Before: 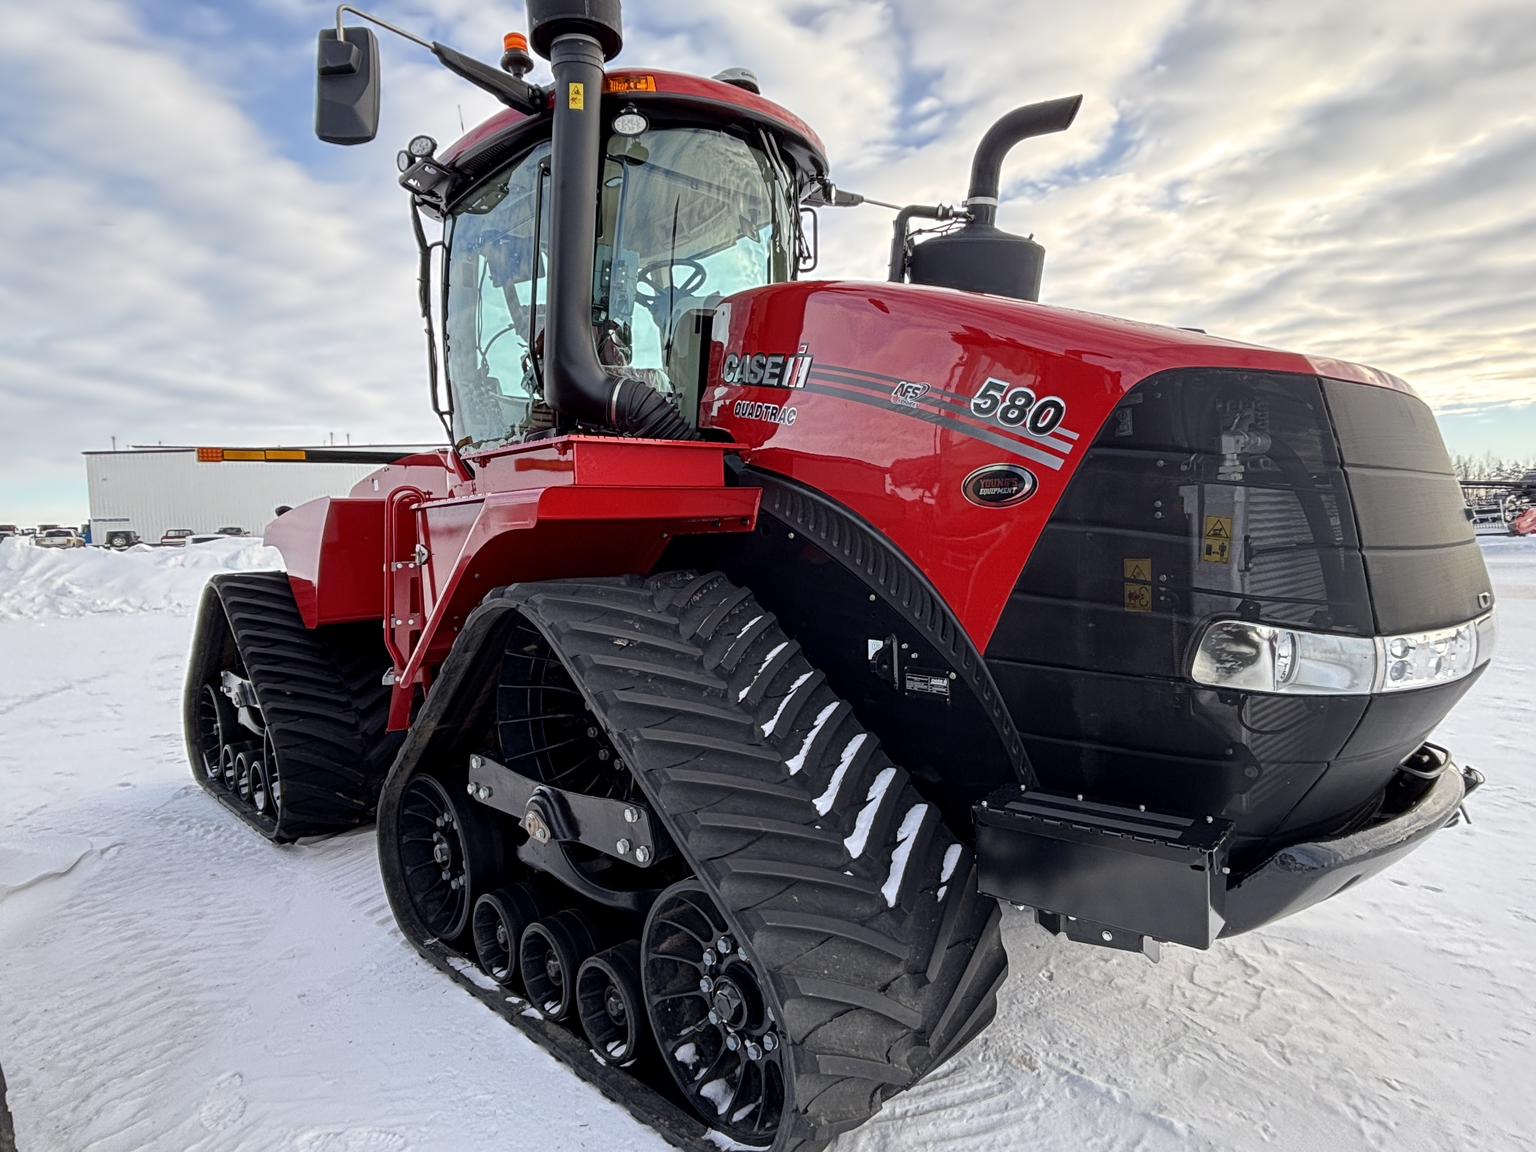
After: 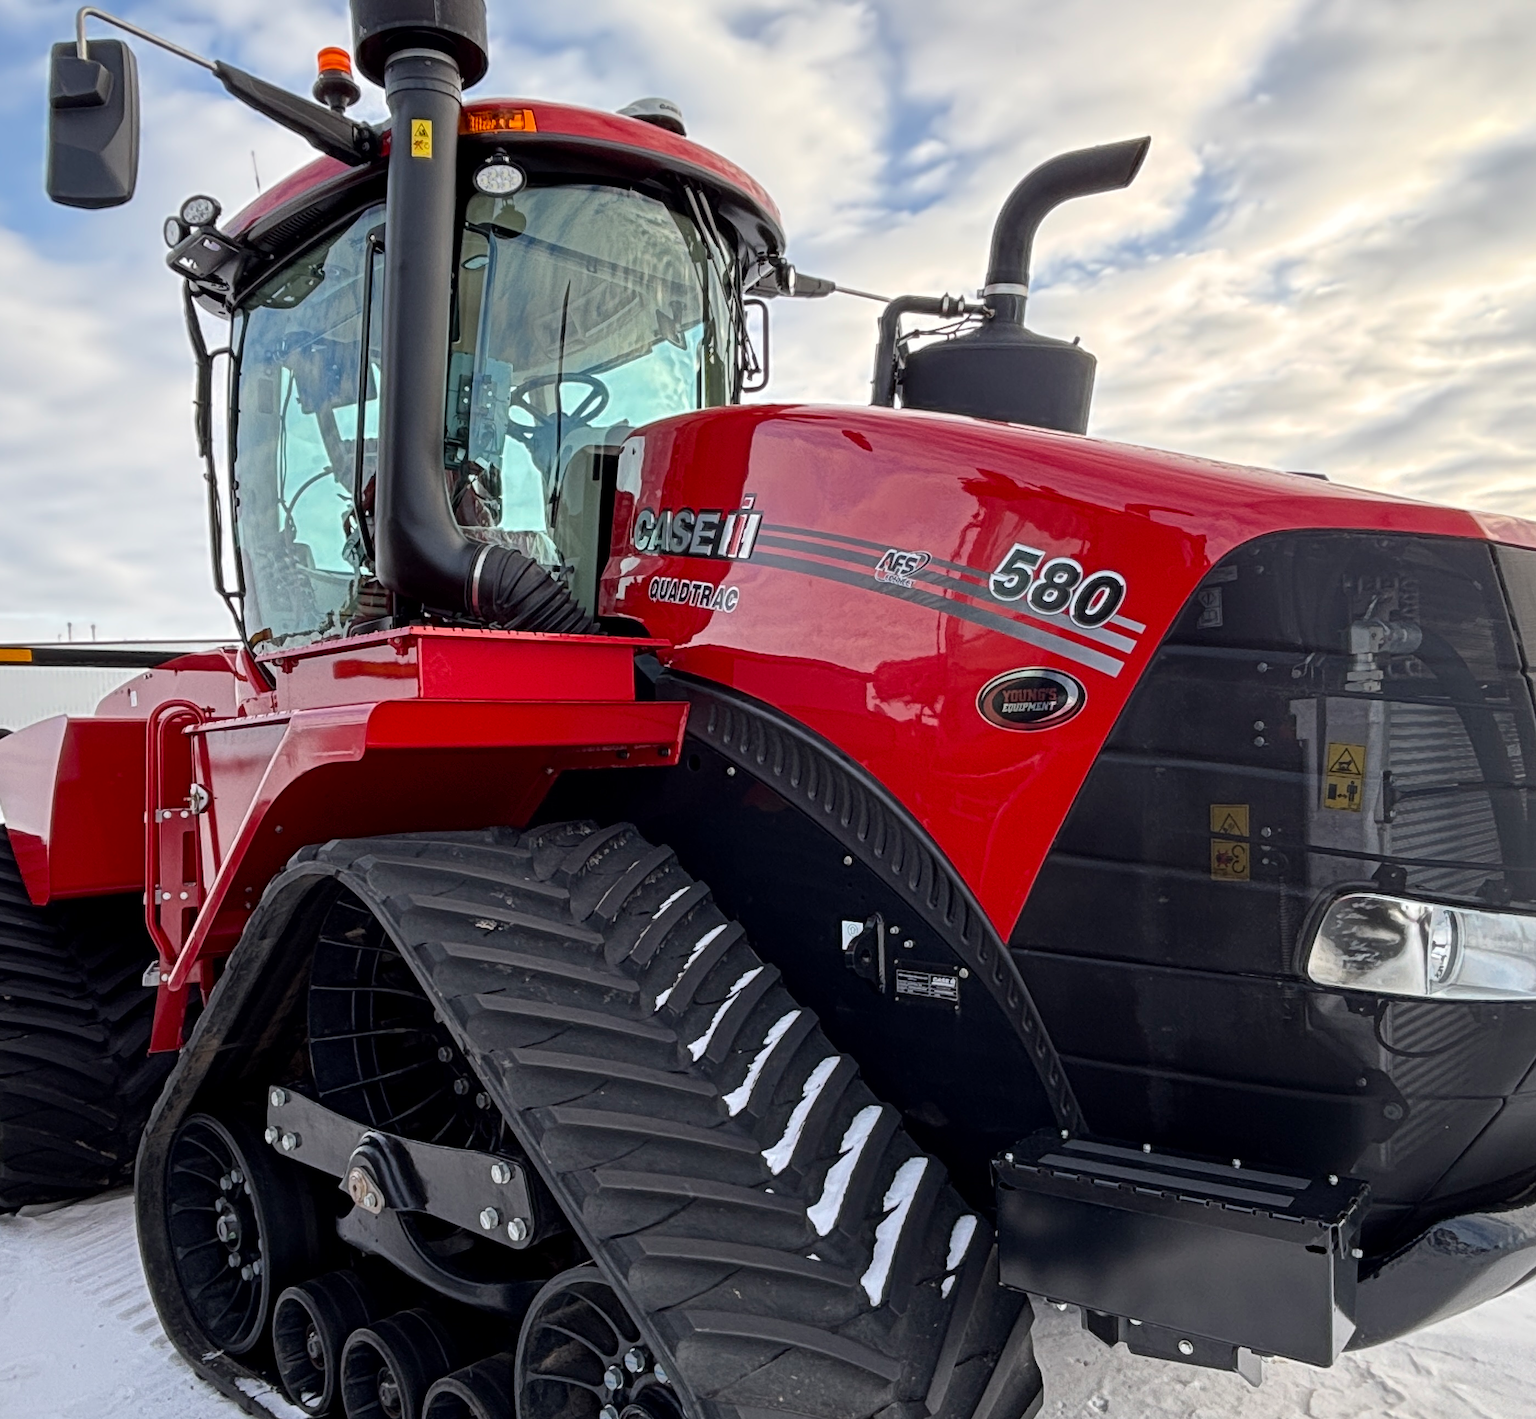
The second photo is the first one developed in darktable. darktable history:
crop: left 18.463%, right 12.053%, bottom 14.401%
